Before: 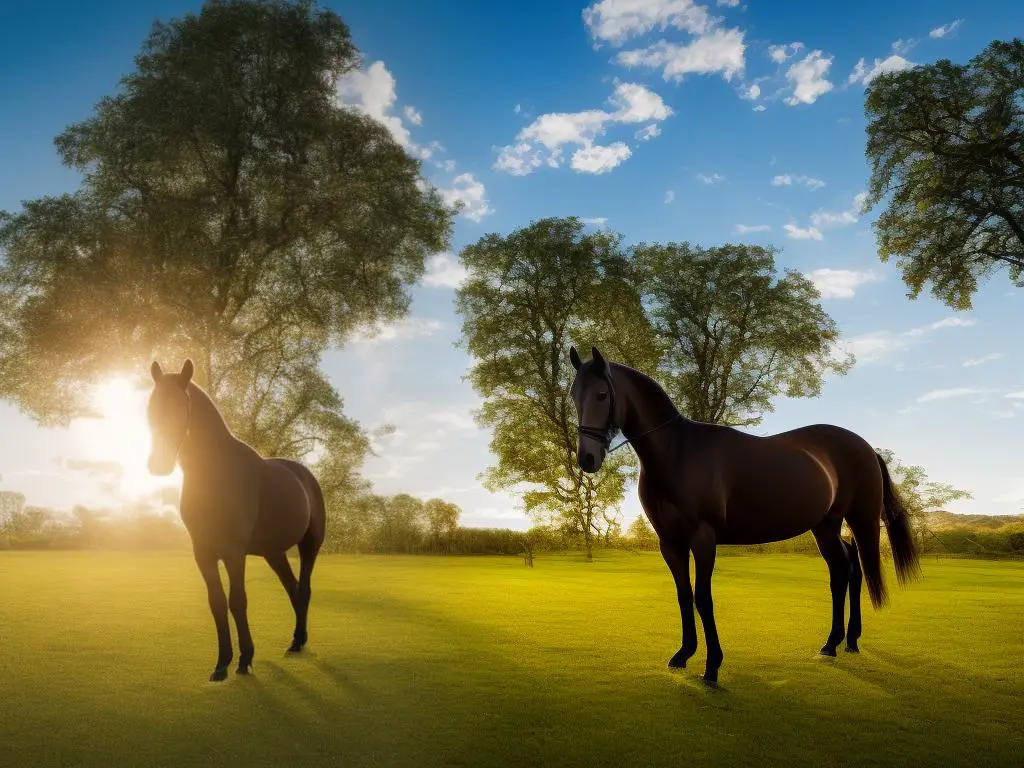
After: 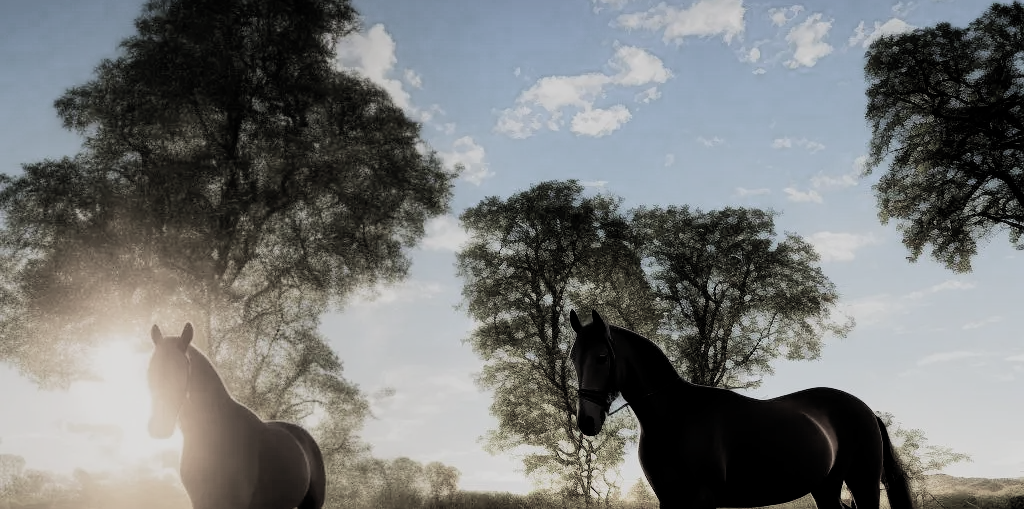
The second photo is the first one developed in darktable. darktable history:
filmic rgb: black relative exposure -5.11 EV, white relative exposure 3.96 EV, hardness 2.89, contrast 1.298, highlights saturation mix -29.61%, color science v5 (2021), contrast in shadows safe, contrast in highlights safe
tone equalizer: edges refinement/feathering 500, mask exposure compensation -1.57 EV, preserve details no
crop and rotate: top 4.822%, bottom 28.883%
